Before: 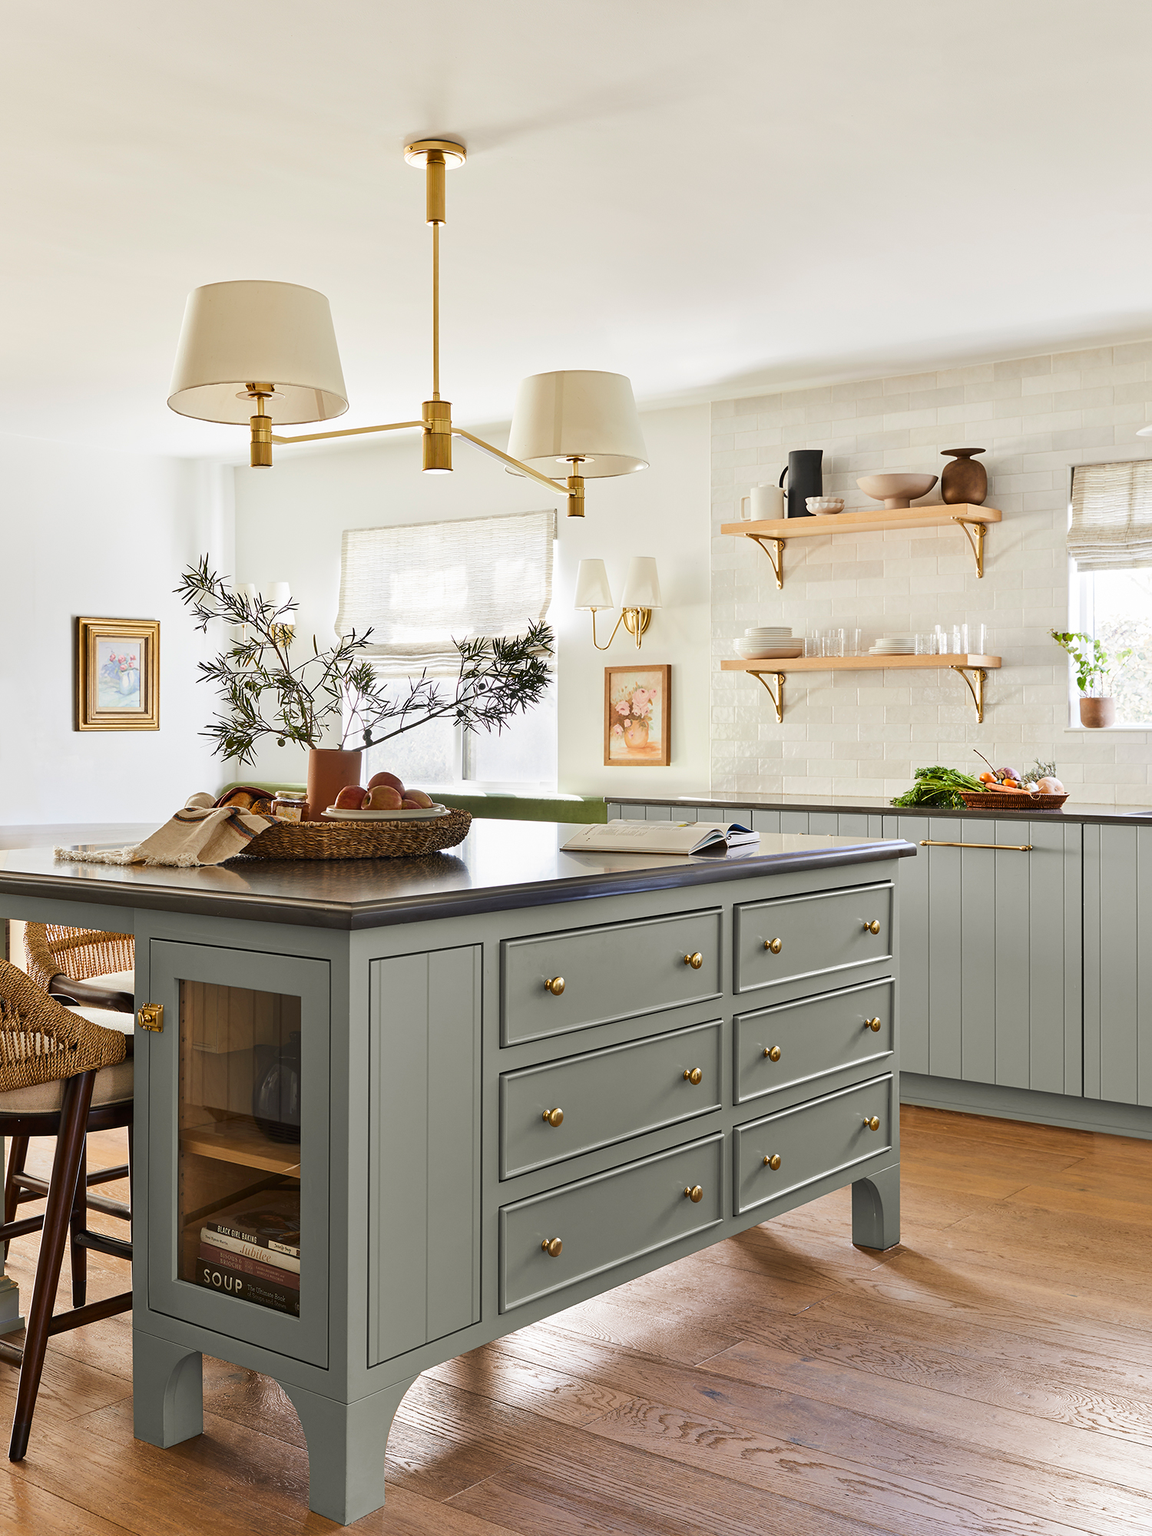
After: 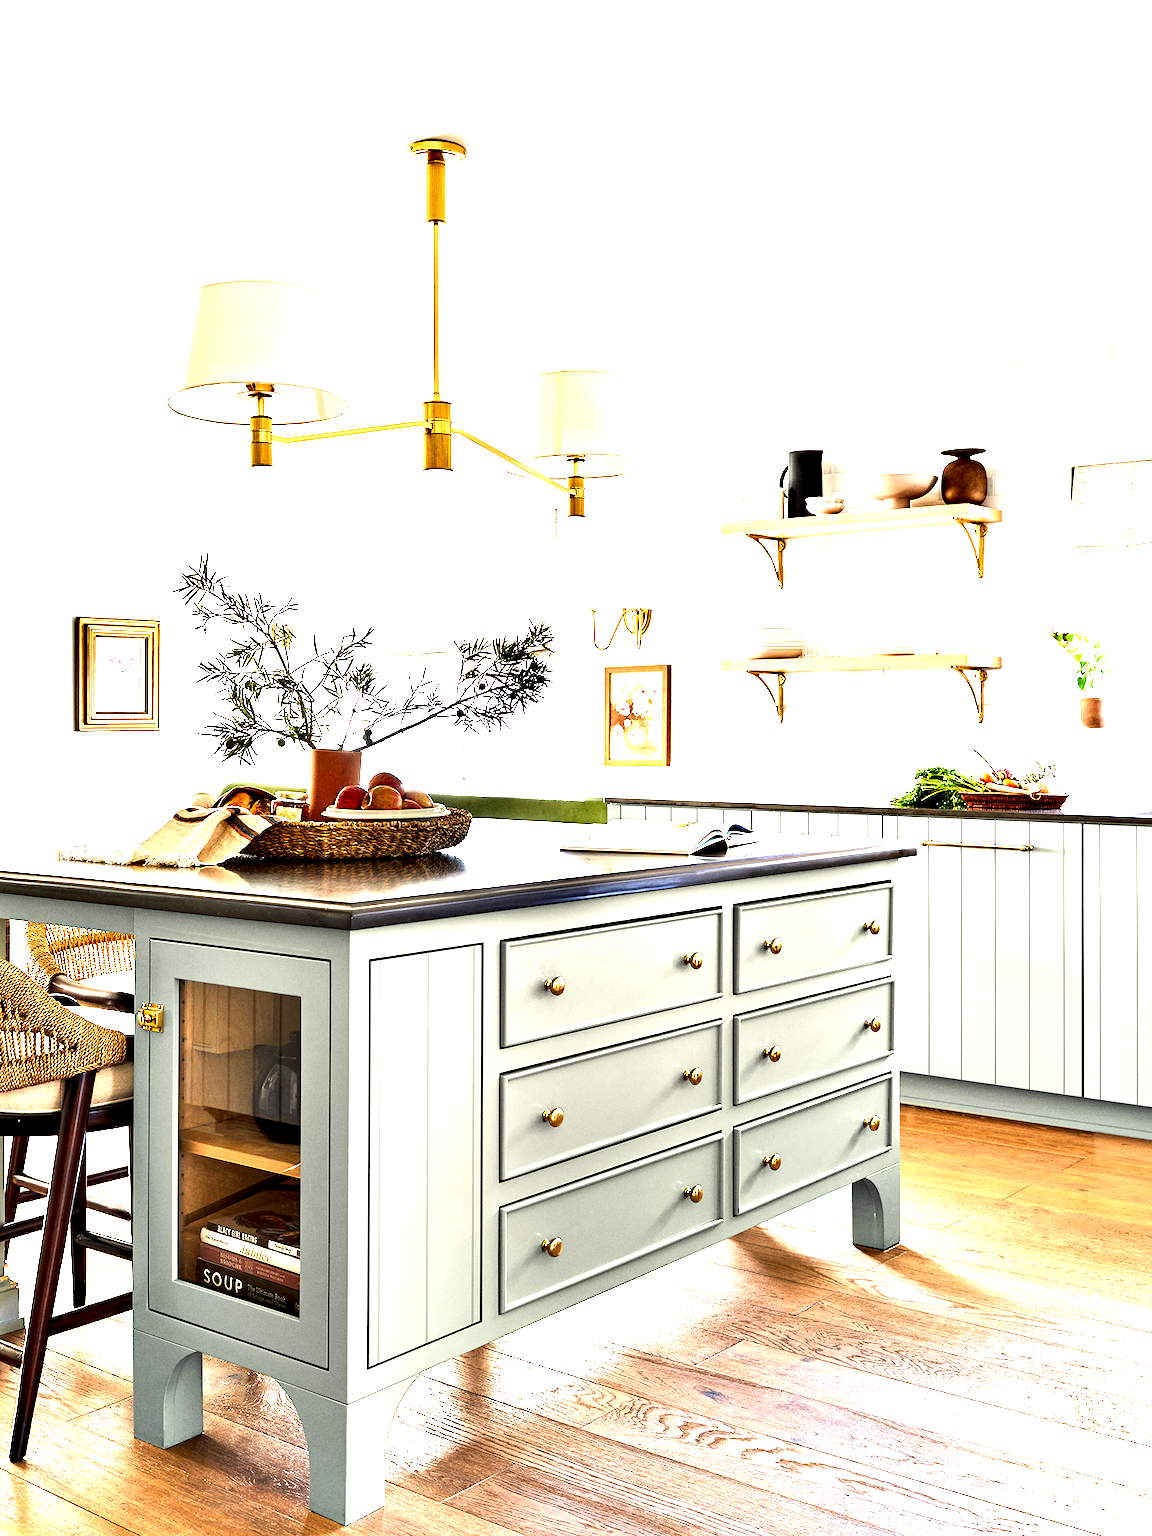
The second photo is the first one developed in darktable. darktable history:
contrast equalizer: octaves 7, y [[0.6 ×6], [0.55 ×6], [0 ×6], [0 ×6], [0 ×6]]
exposure: black level correction 0, exposure 1.975 EV, compensate exposure bias true, compensate highlight preservation false
grain: coarseness 0.47 ISO
